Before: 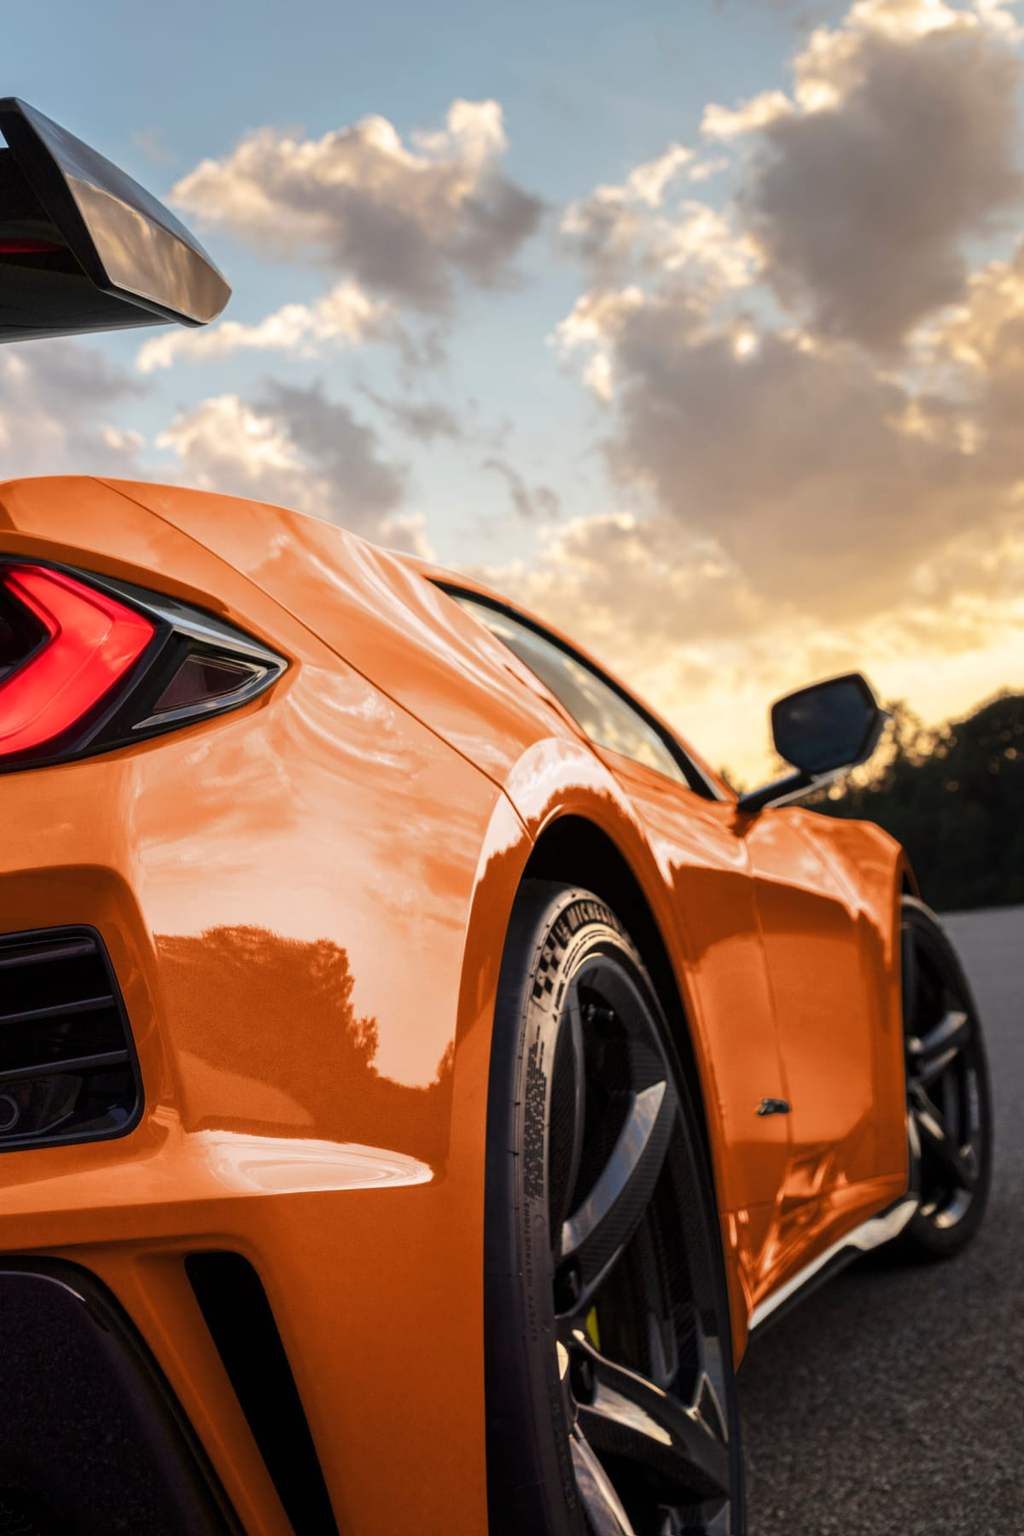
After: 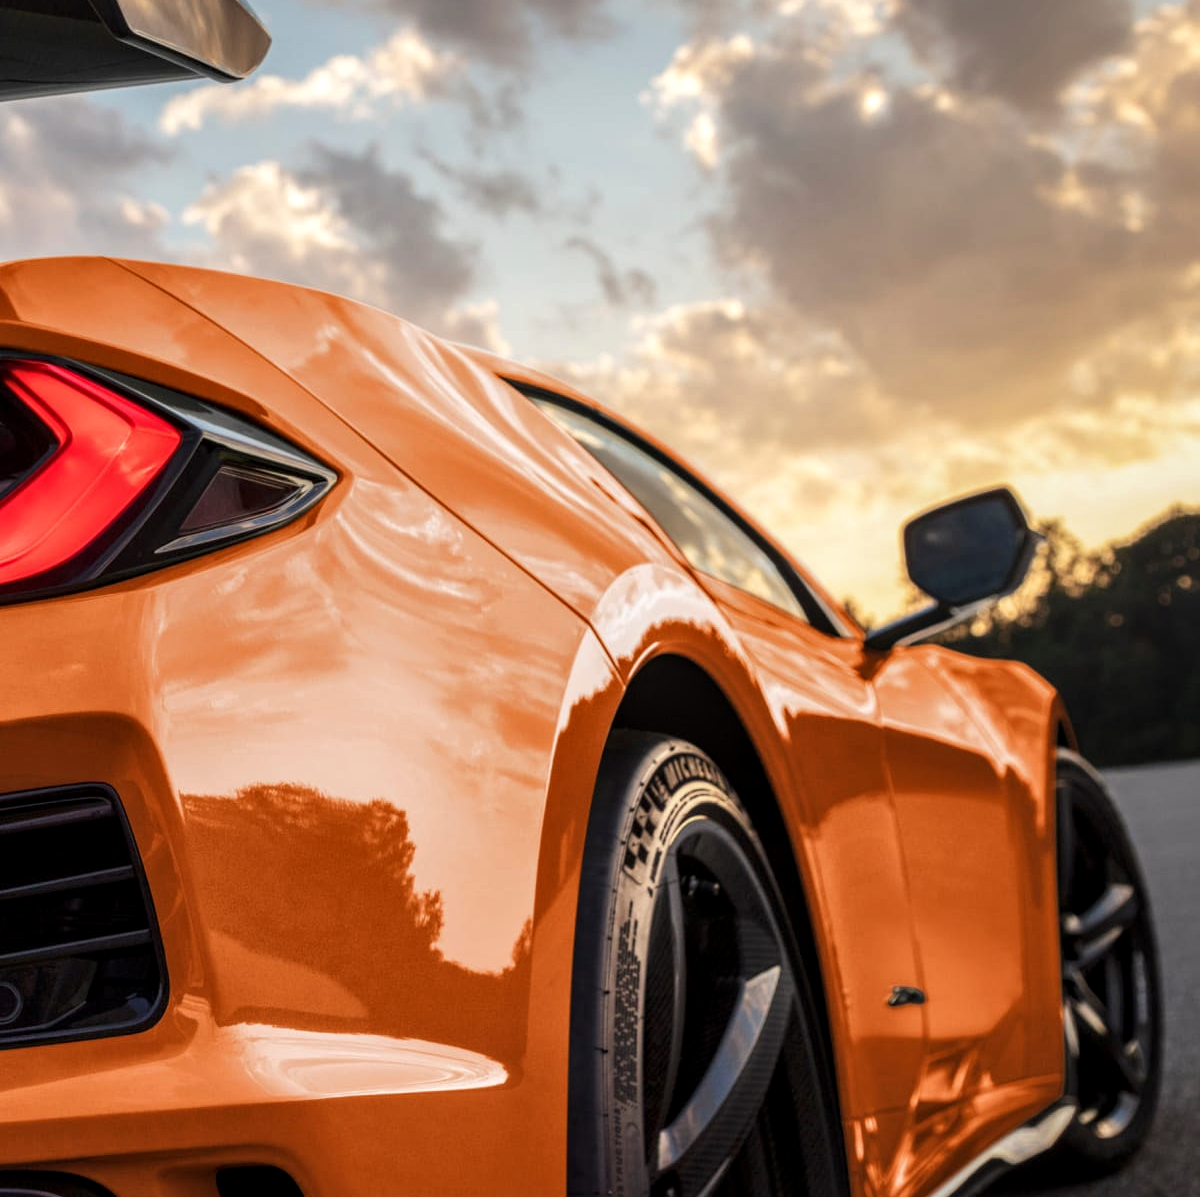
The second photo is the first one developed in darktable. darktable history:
local contrast: on, module defaults
crop: top 16.727%, bottom 16.727%
